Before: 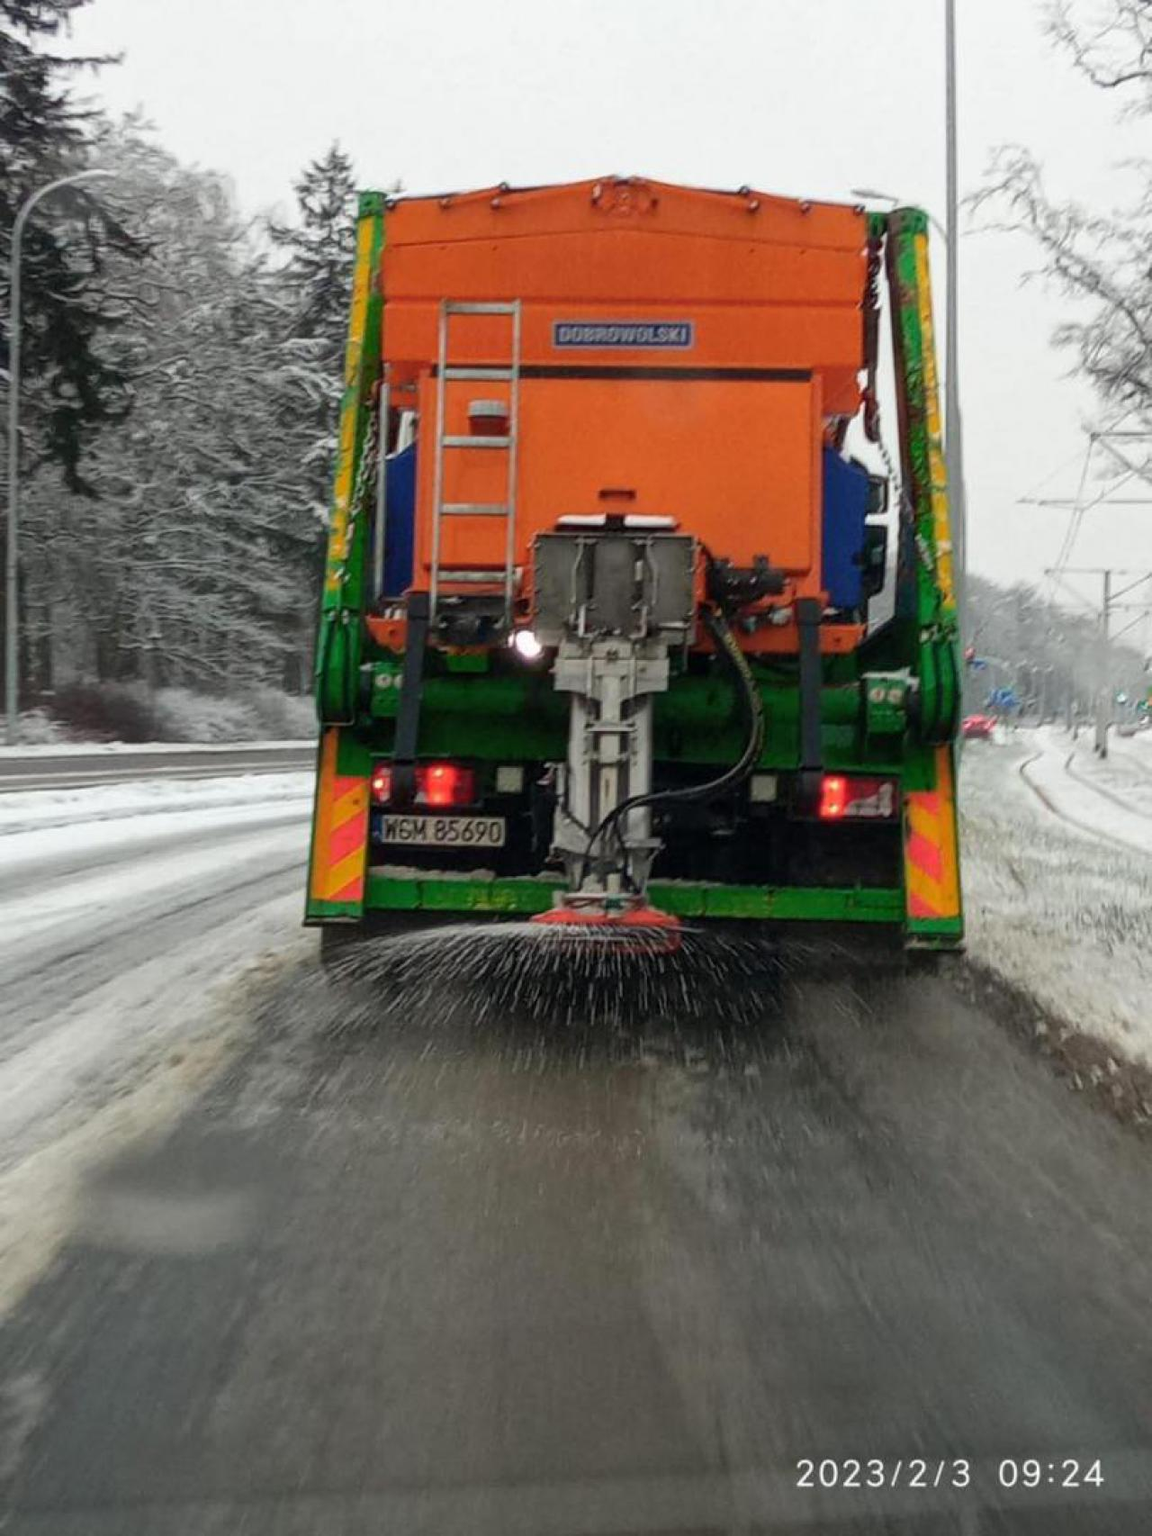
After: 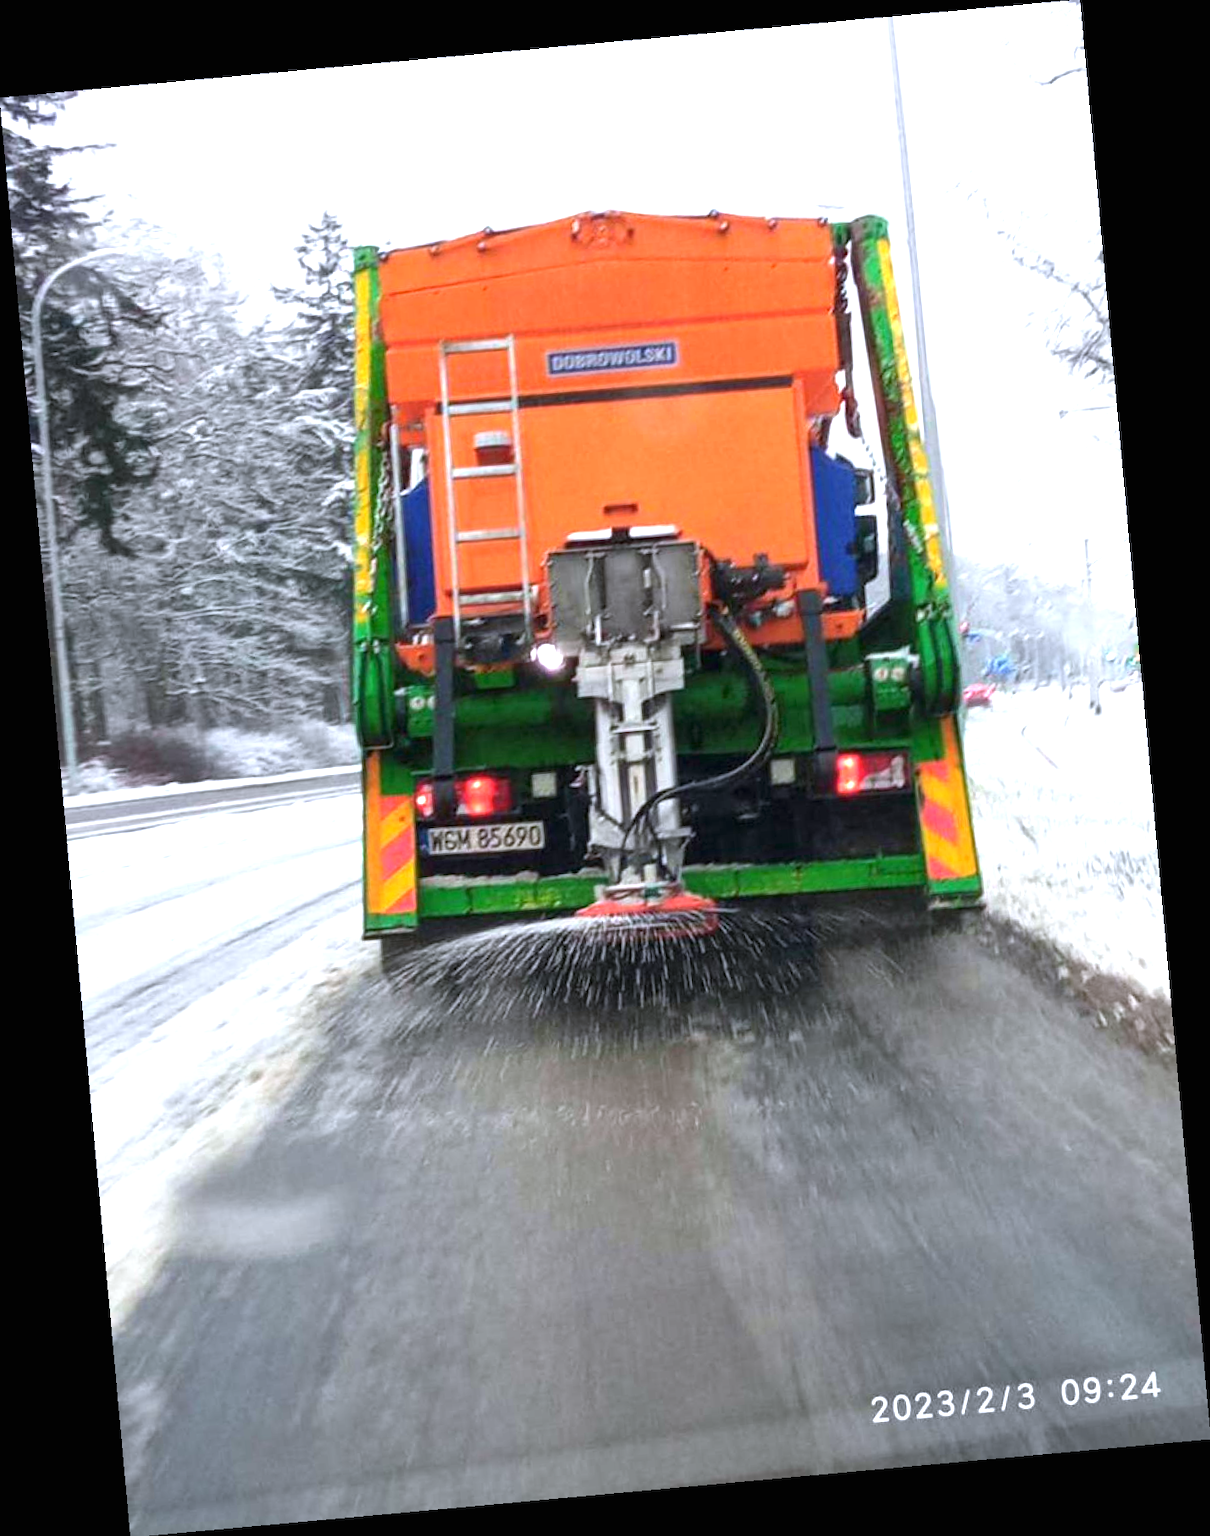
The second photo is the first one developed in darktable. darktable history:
exposure: black level correction 0, exposure 1.35 EV, compensate exposure bias true, compensate highlight preservation false
white balance: red 0.967, blue 1.119, emerald 0.756
rotate and perspective: rotation -5.2°, automatic cropping off
